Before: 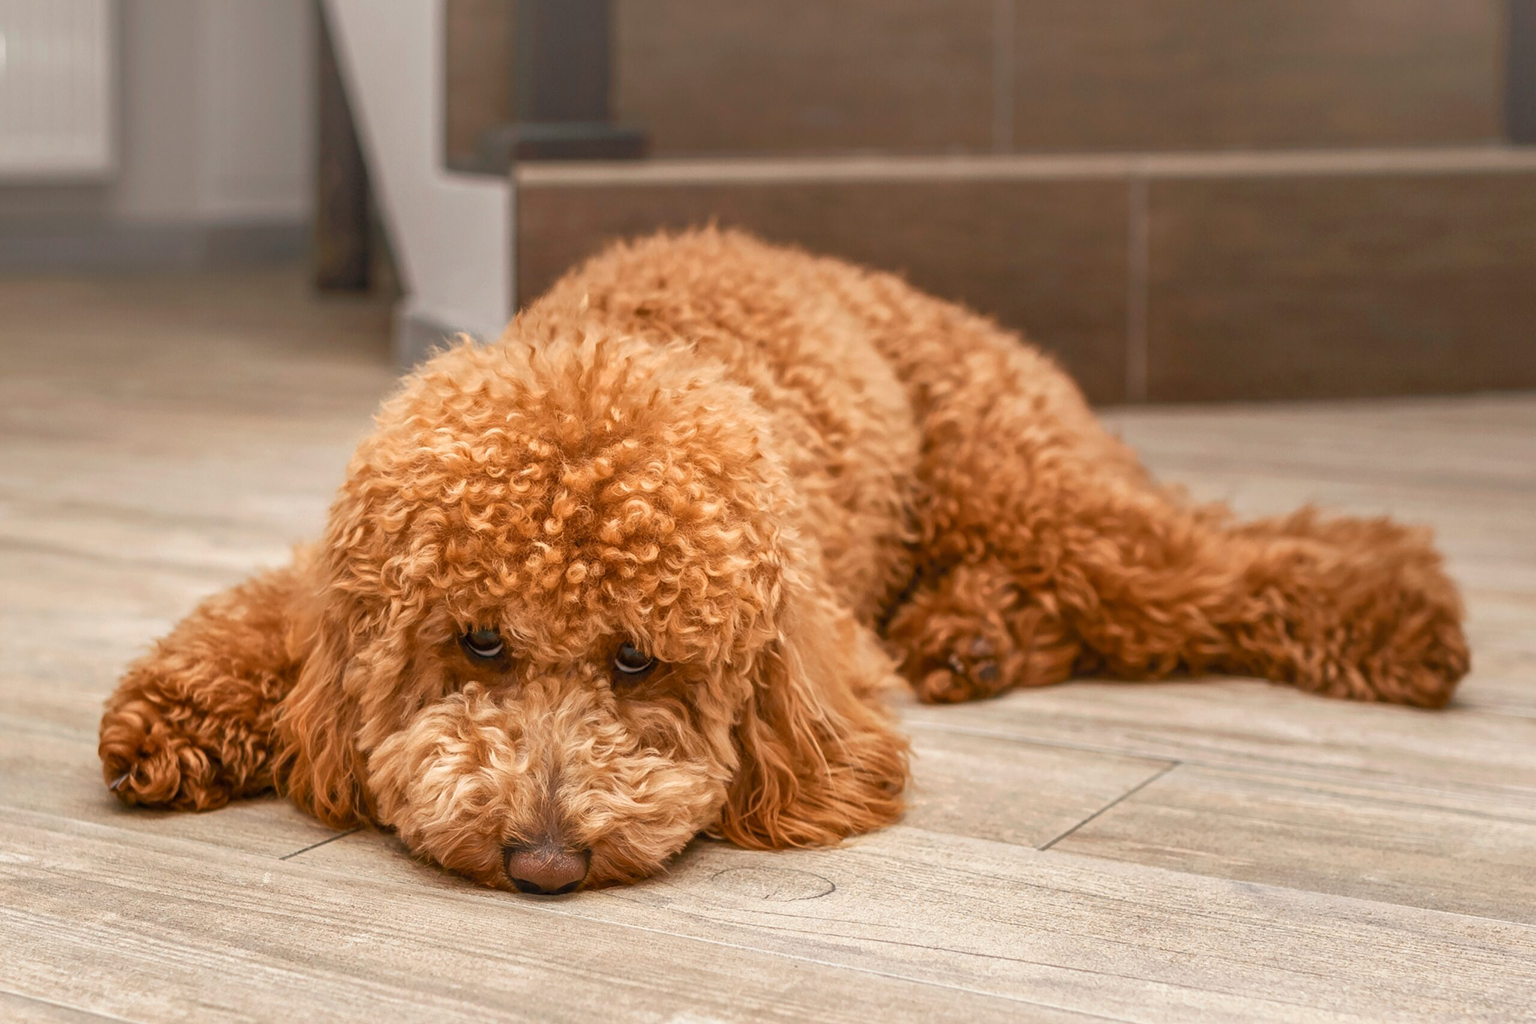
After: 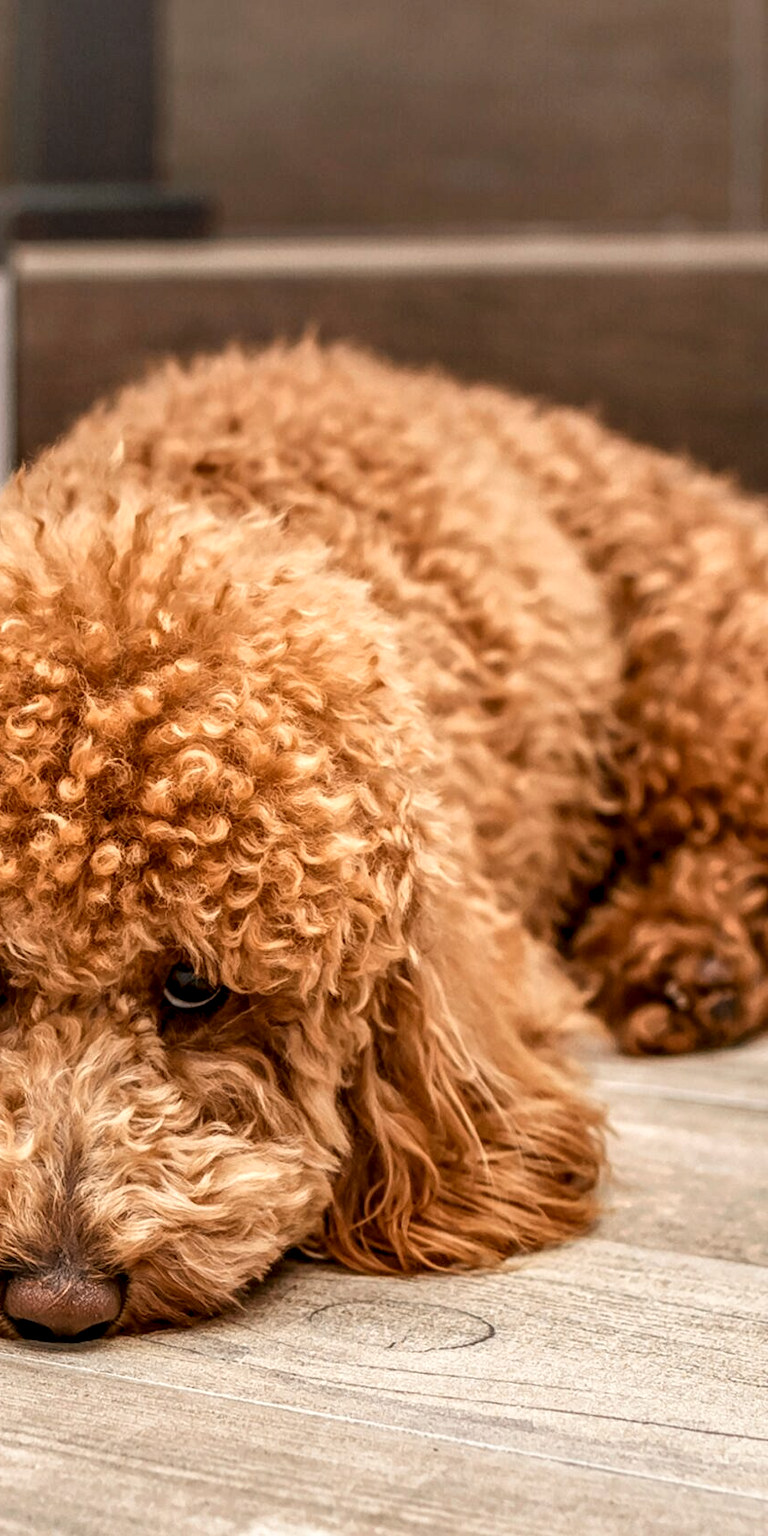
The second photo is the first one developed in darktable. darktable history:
crop: left 32.947%, right 33.716%
filmic rgb: black relative exposure -12.87 EV, white relative exposure 2.81 EV, target black luminance 0%, hardness 8.54, latitude 71.28%, contrast 1.133, shadows ↔ highlights balance -0.511%
local contrast: detail 150%
